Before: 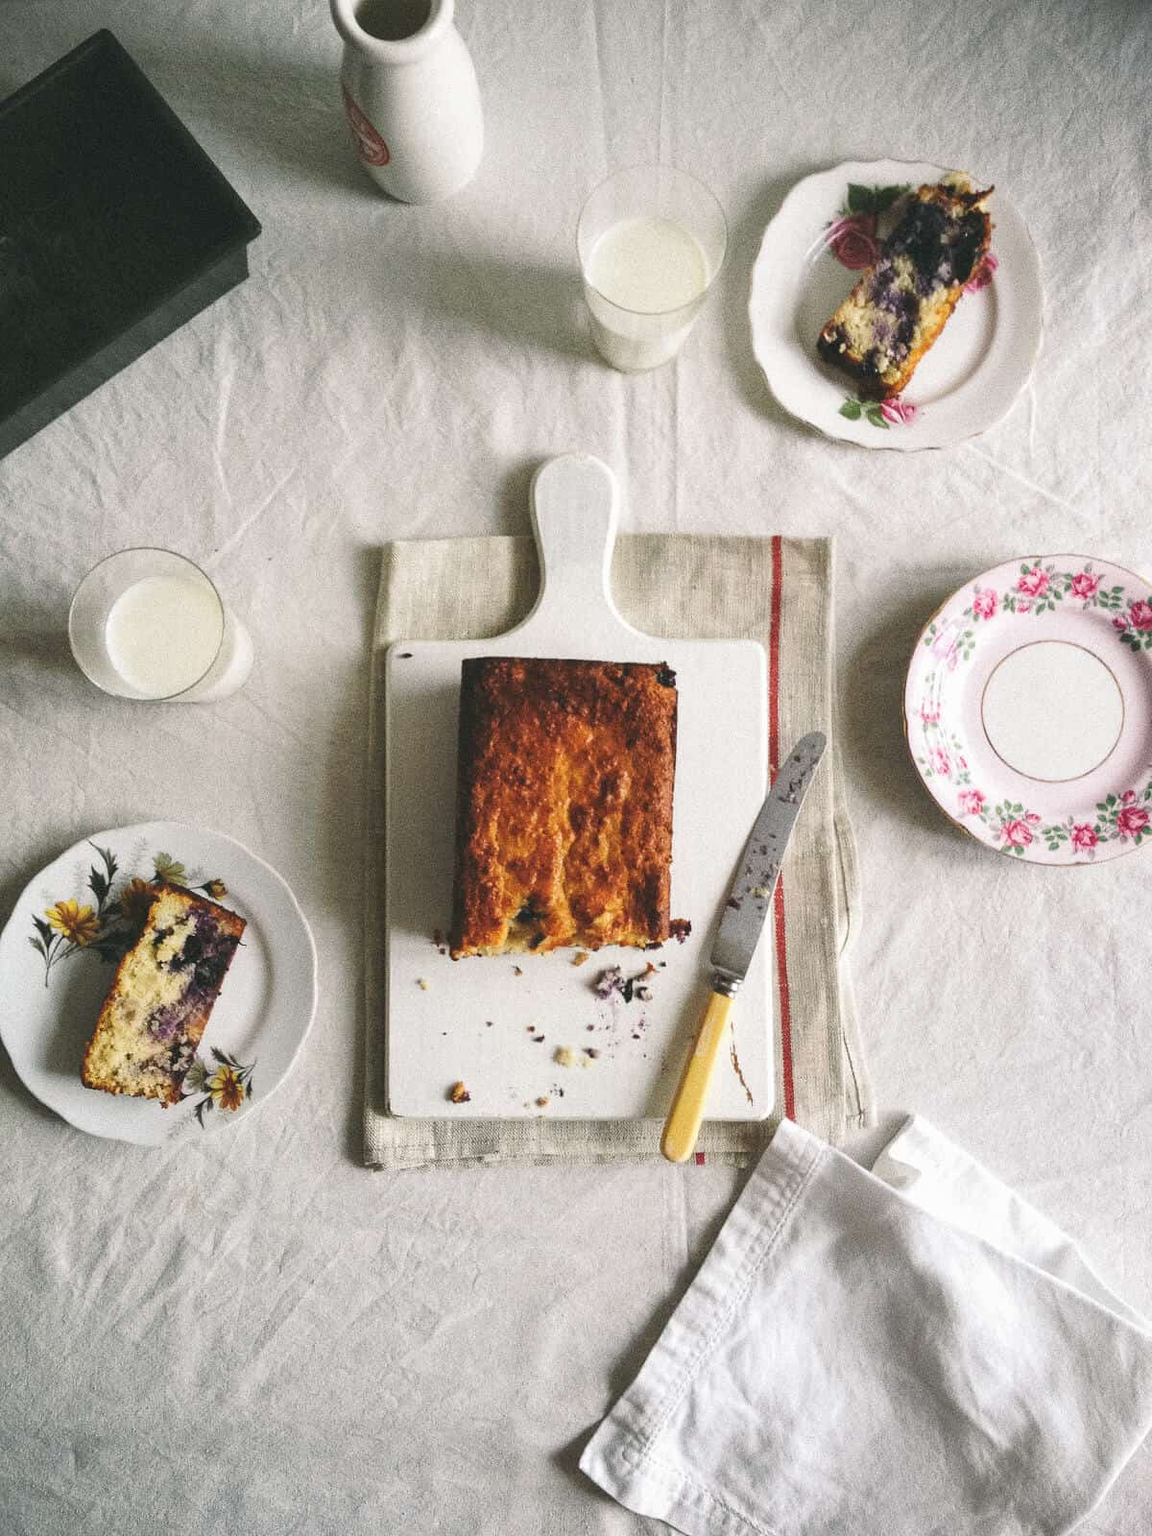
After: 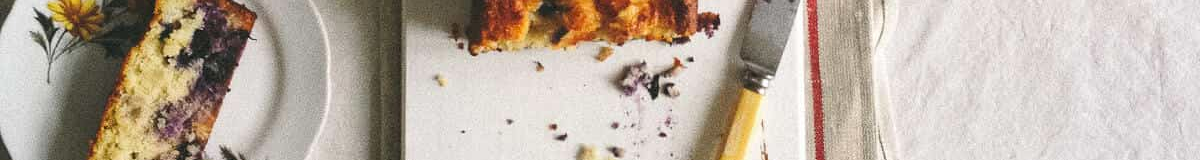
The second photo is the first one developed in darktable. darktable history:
crop and rotate: top 59.084%, bottom 30.916%
contrast brightness saturation: saturation 0.1
